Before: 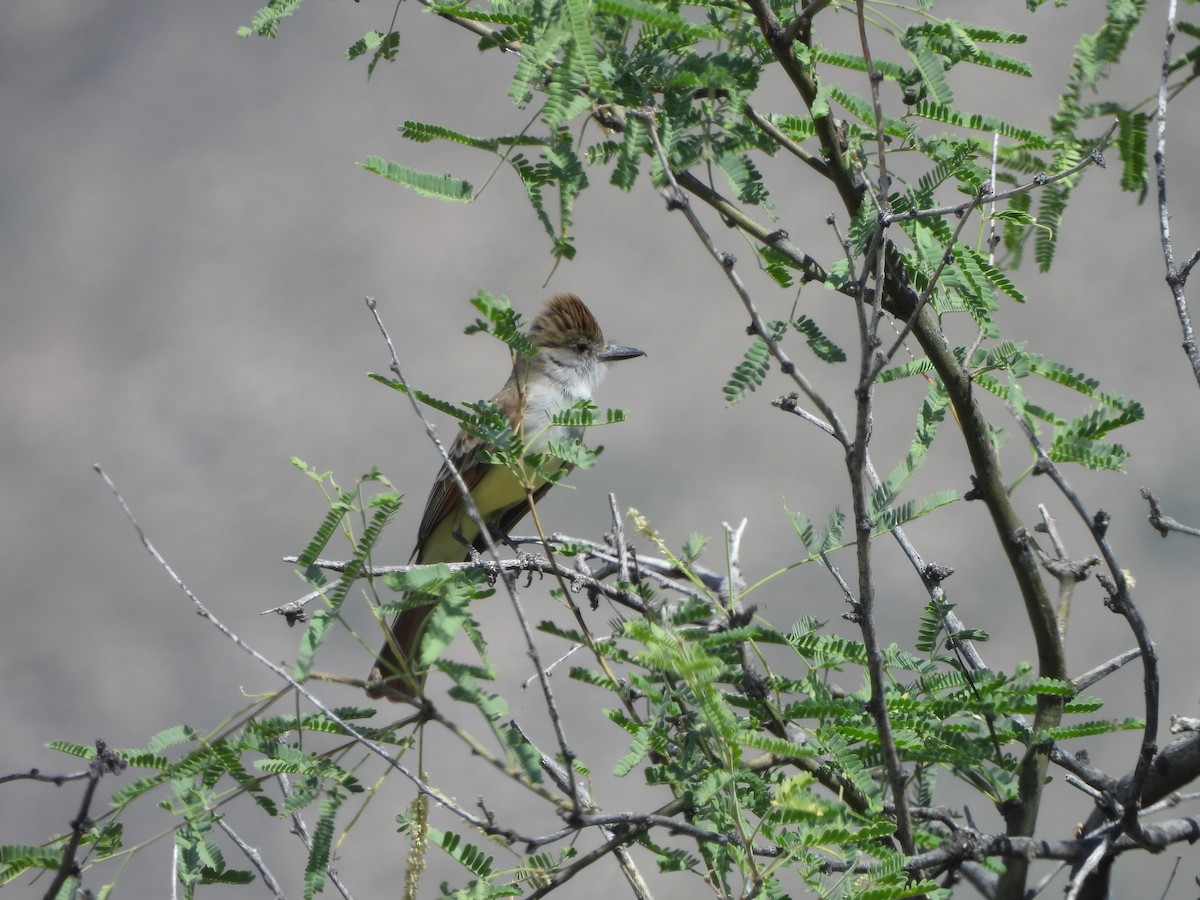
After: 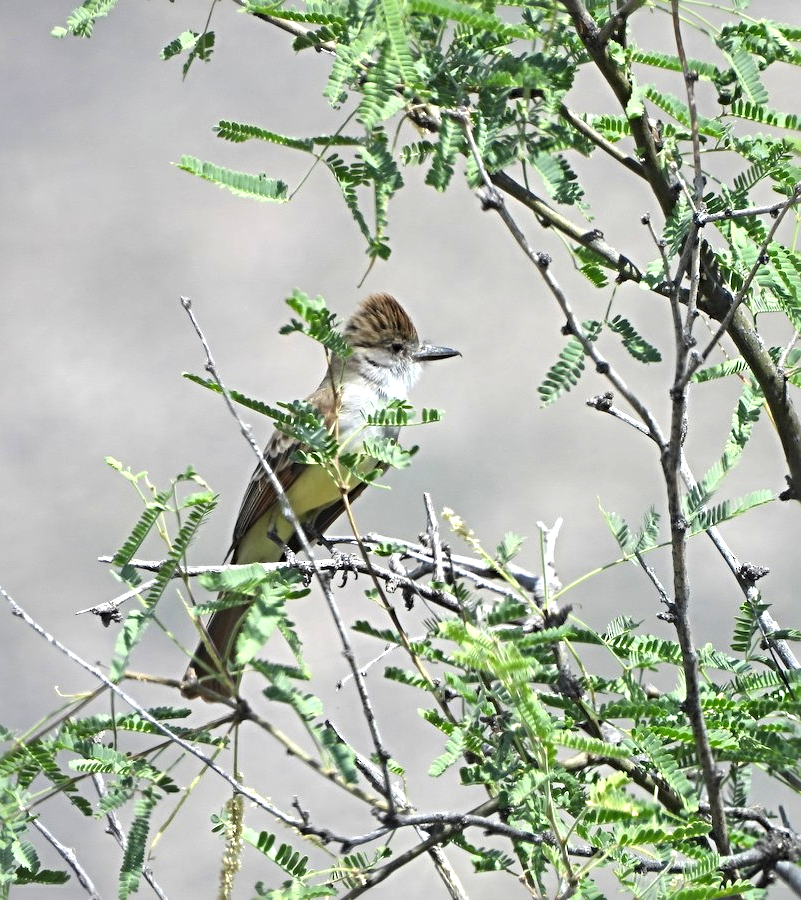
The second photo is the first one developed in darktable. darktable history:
crop: left 15.421%, right 17.791%
exposure: black level correction 0, exposure 0.891 EV, compensate exposure bias true, compensate highlight preservation false
sharpen: radius 4.86
